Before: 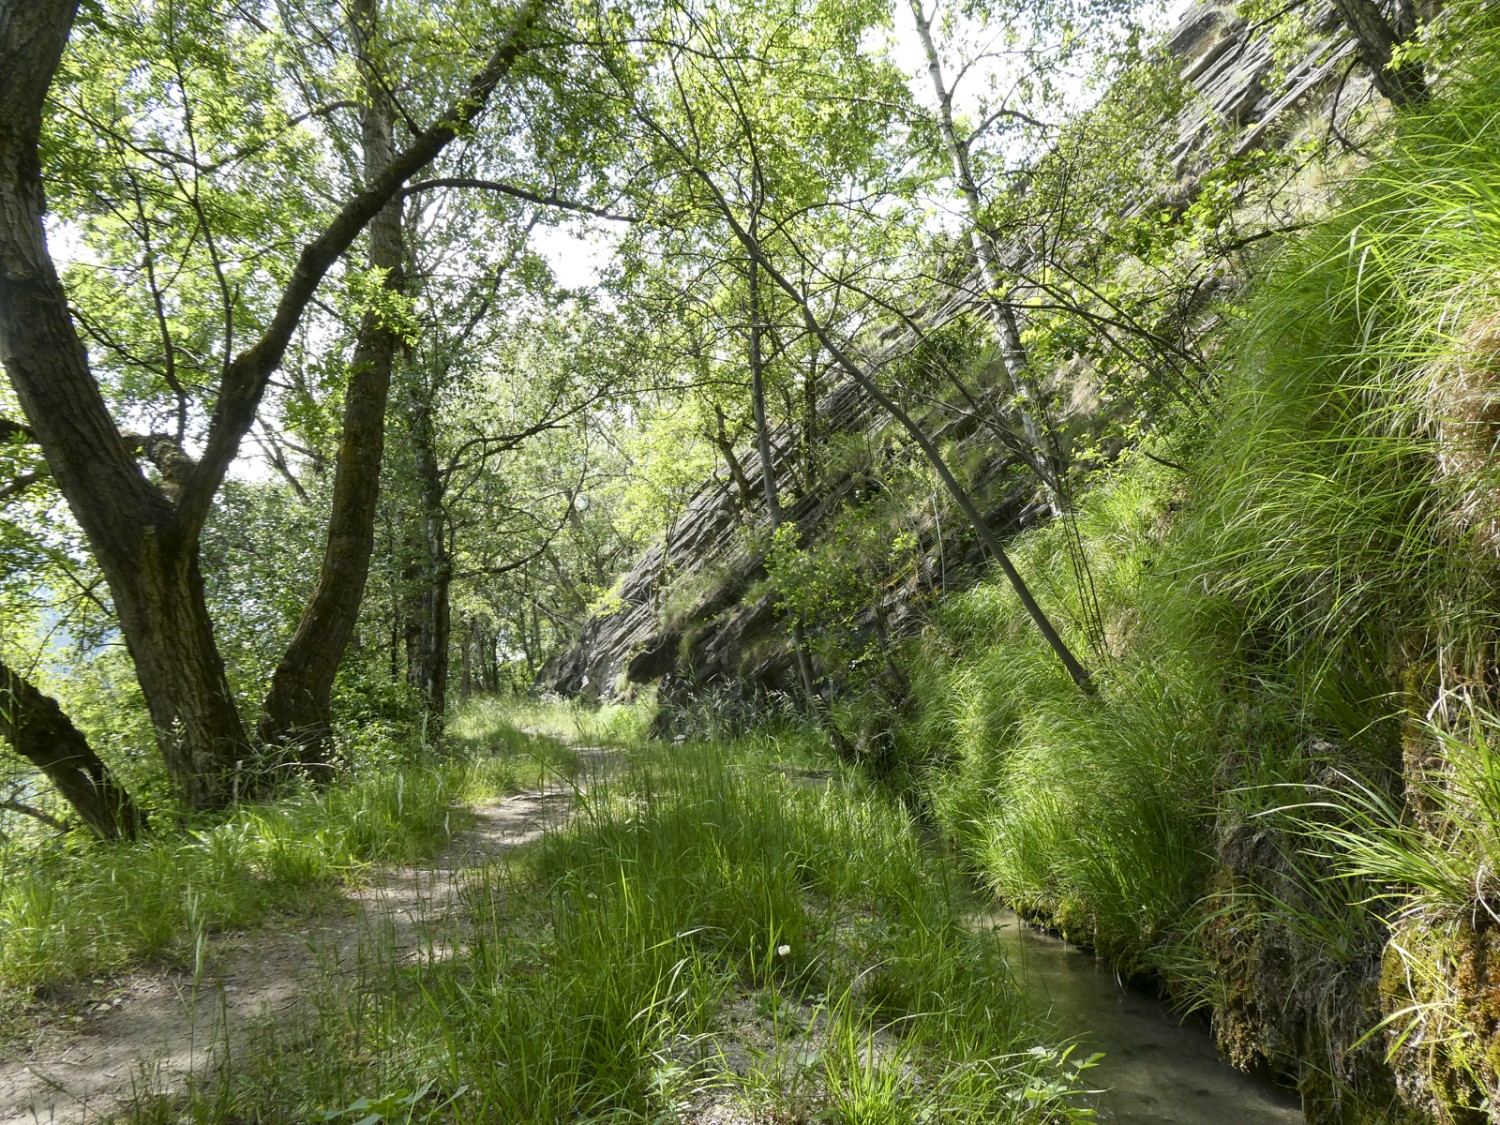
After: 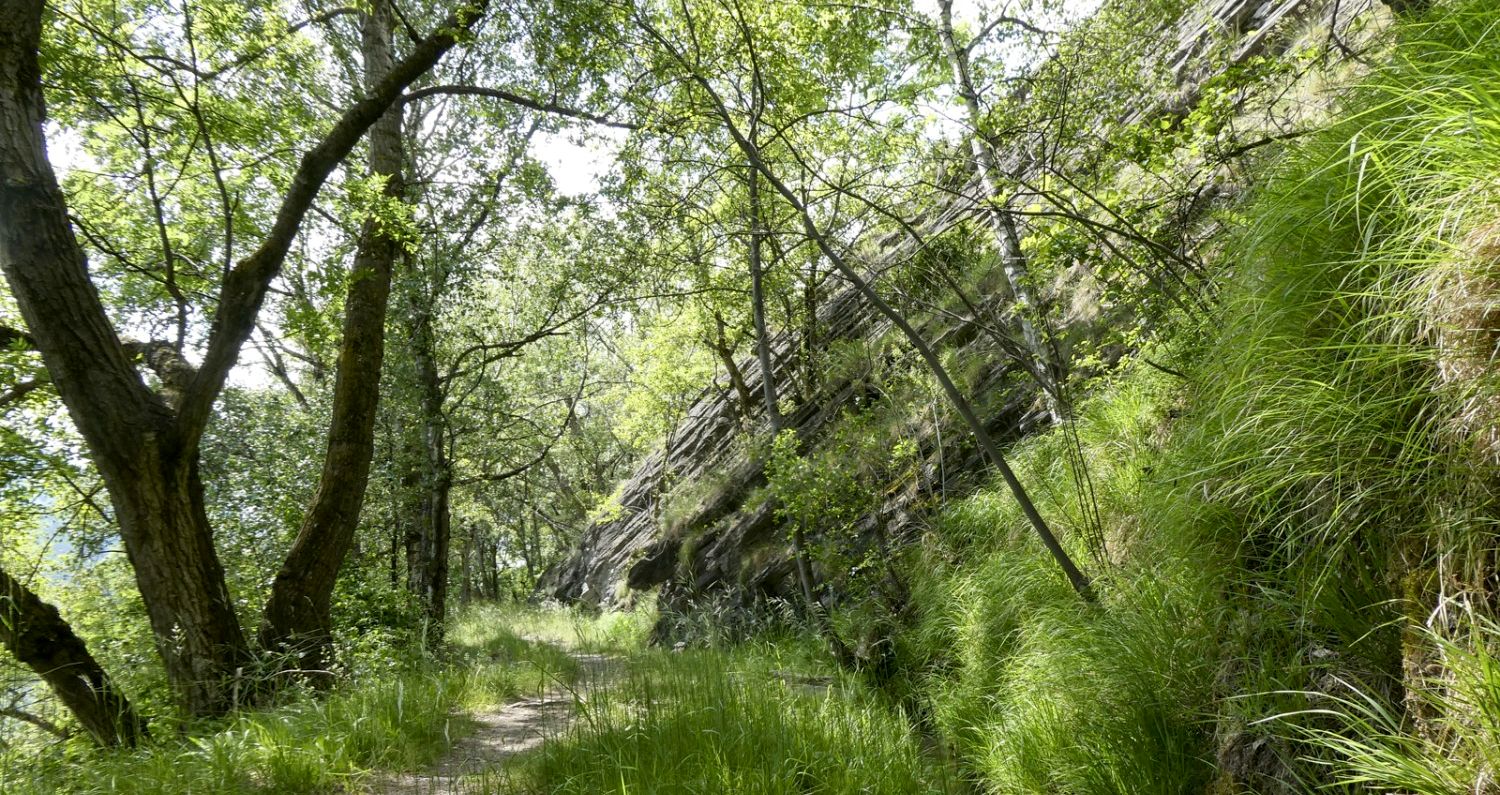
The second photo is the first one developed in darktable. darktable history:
exposure: black level correction 0.005, exposure 0.014 EV, compensate highlight preservation false
crop and rotate: top 8.293%, bottom 20.996%
